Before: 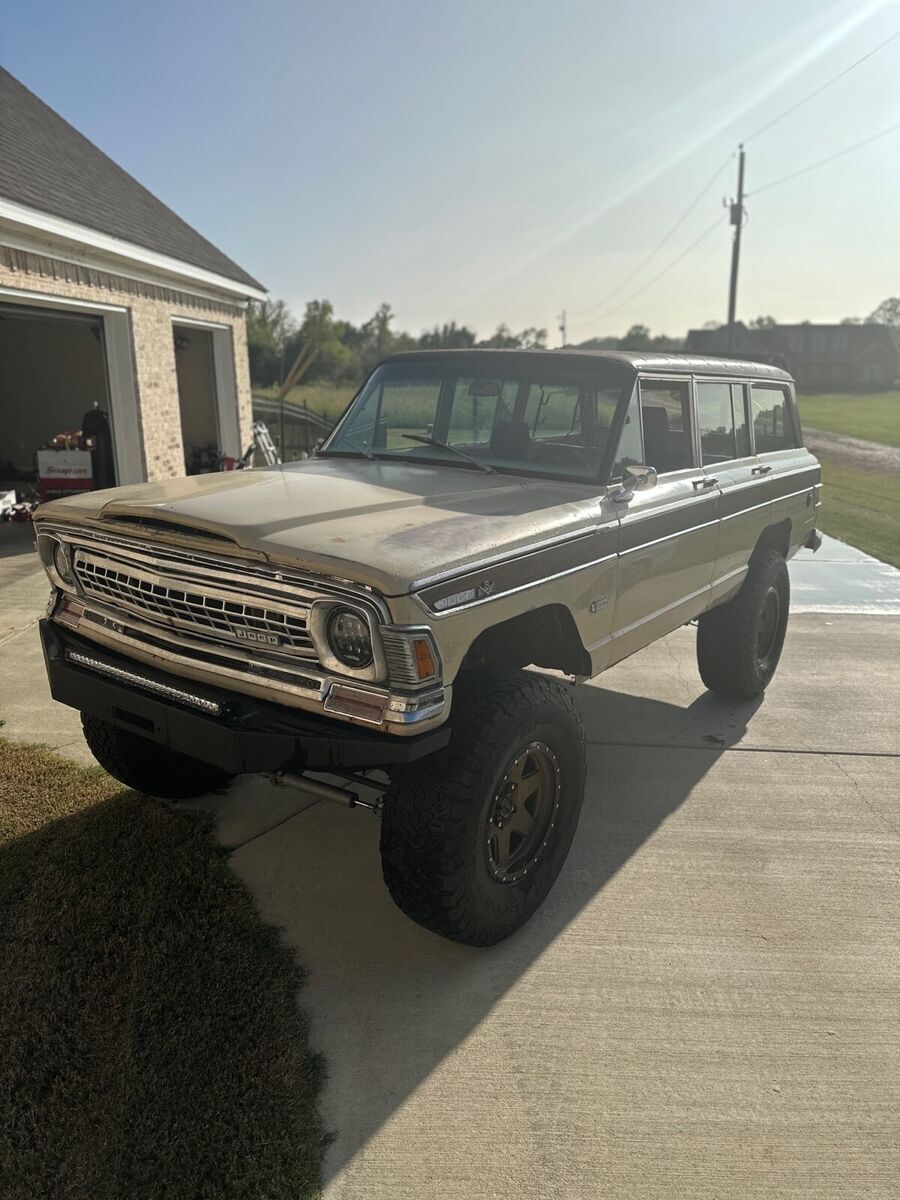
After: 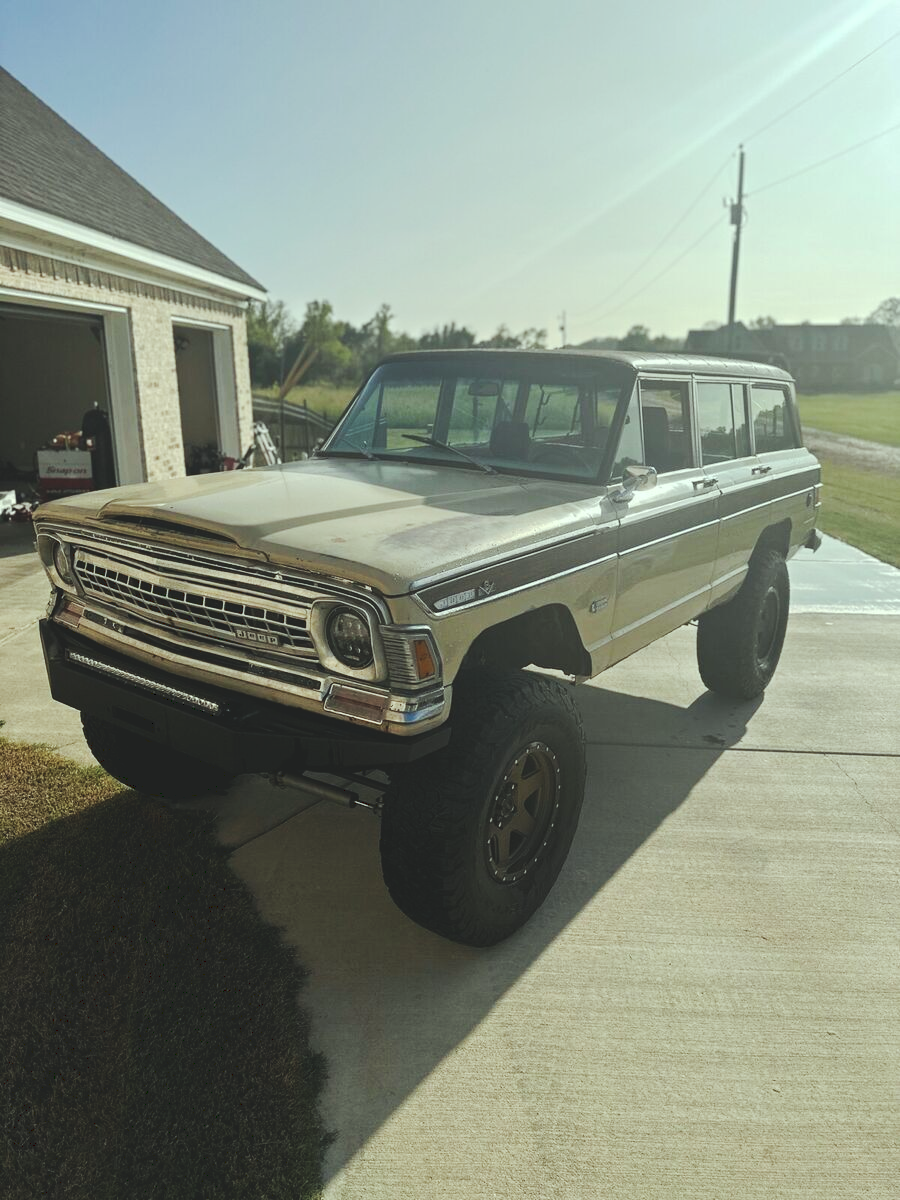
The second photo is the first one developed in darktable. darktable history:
color correction: highlights a* -7.96, highlights b* 3.35
tone curve: curves: ch0 [(0, 0) (0.003, 0.126) (0.011, 0.129) (0.025, 0.129) (0.044, 0.136) (0.069, 0.145) (0.1, 0.162) (0.136, 0.182) (0.177, 0.211) (0.224, 0.254) (0.277, 0.307) (0.335, 0.366) (0.399, 0.441) (0.468, 0.533) (0.543, 0.624) (0.623, 0.702) (0.709, 0.774) (0.801, 0.835) (0.898, 0.904) (1, 1)], preserve colors none
